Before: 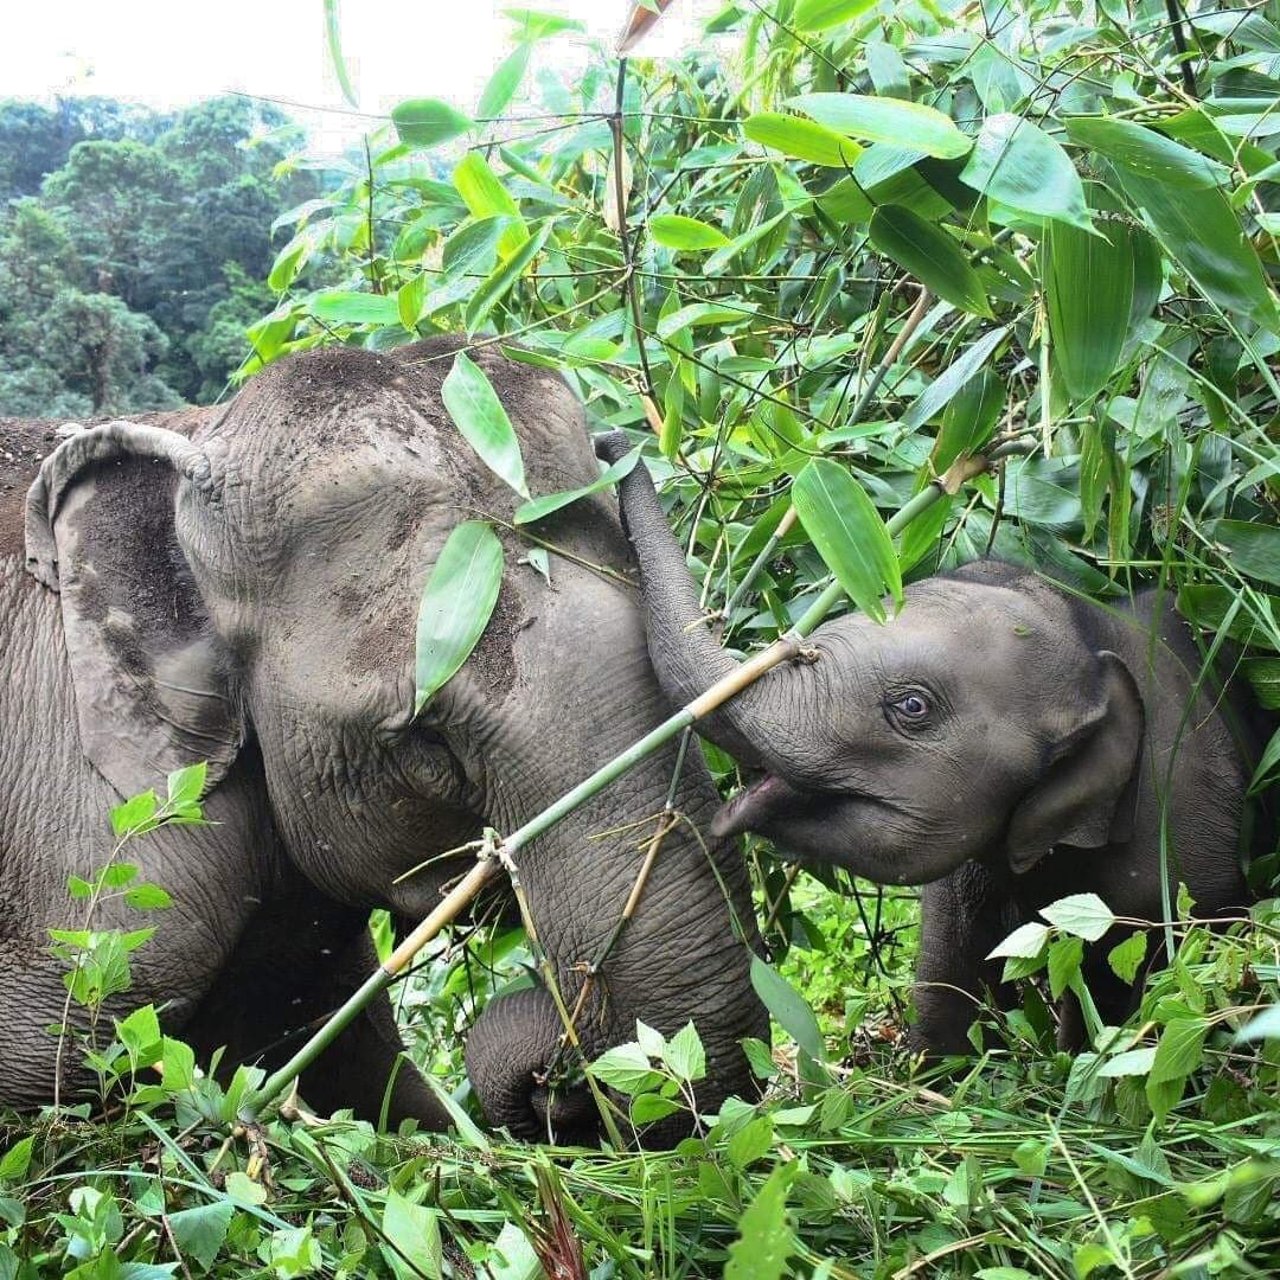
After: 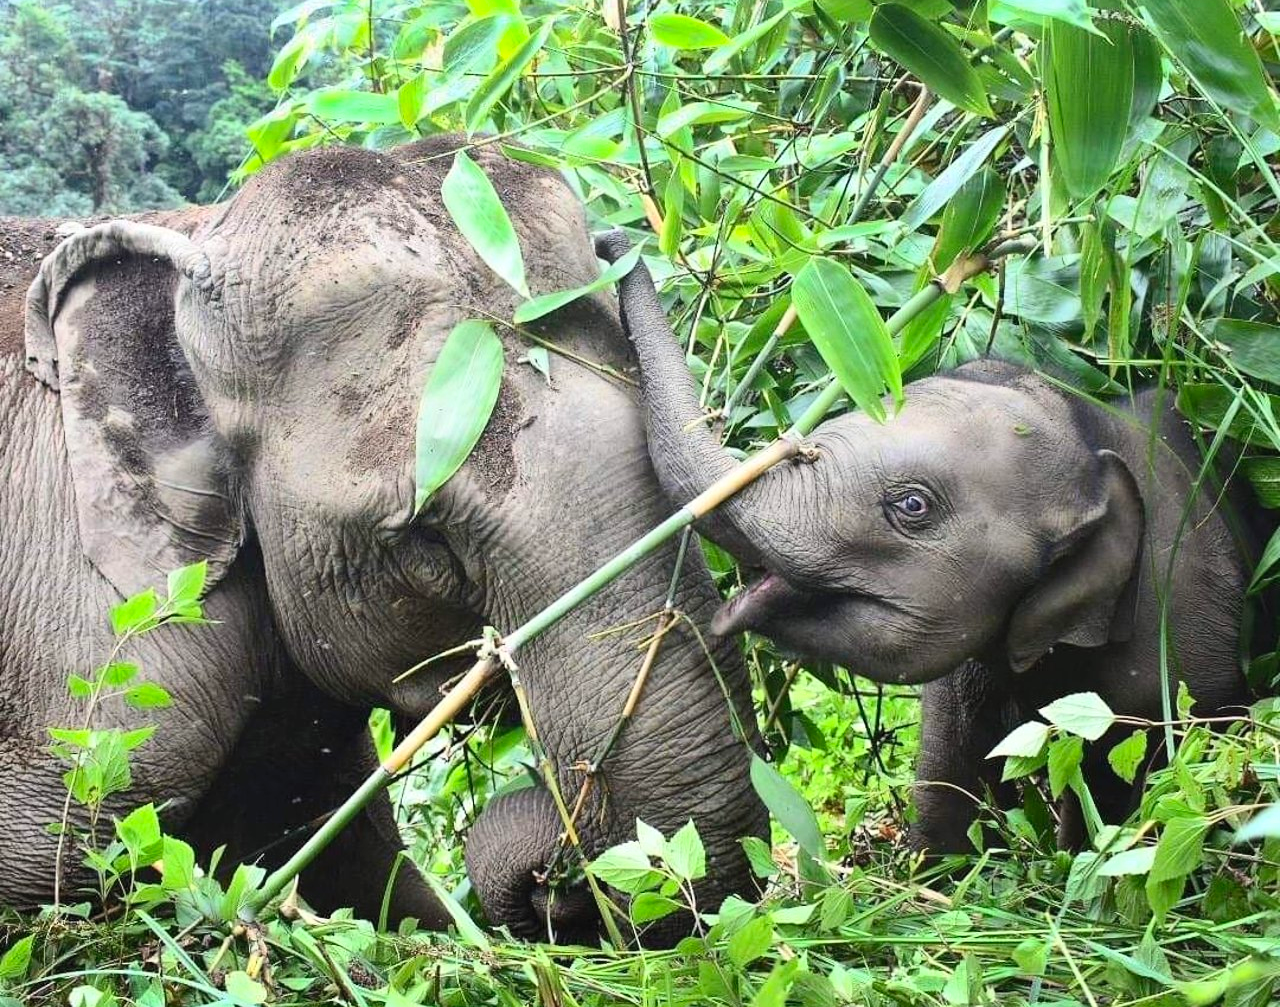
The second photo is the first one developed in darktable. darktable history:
crop and rotate: top 15.774%, bottom 5.506%
contrast brightness saturation: contrast 0.2, brightness 0.16, saturation 0.22
